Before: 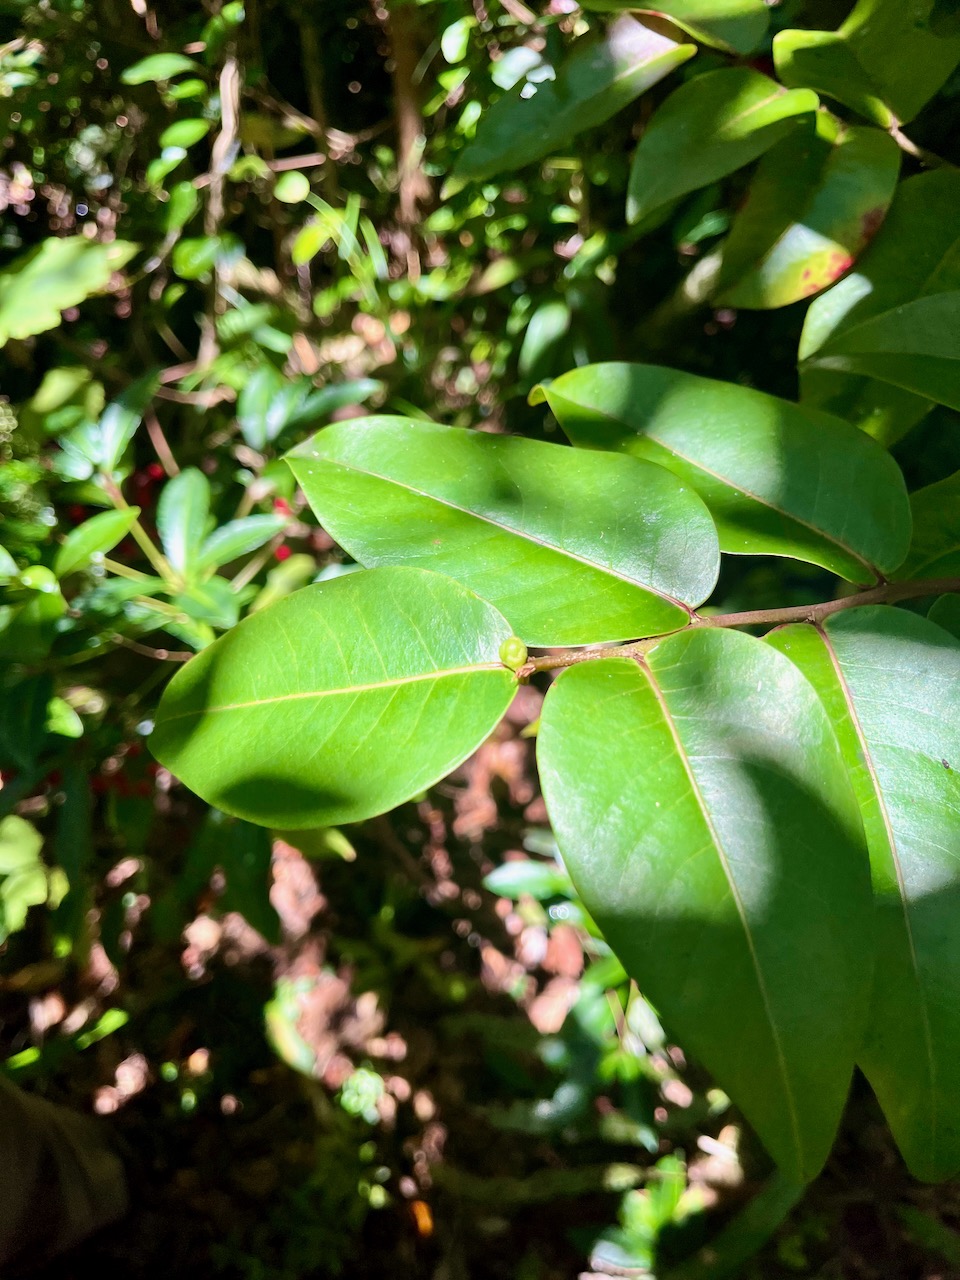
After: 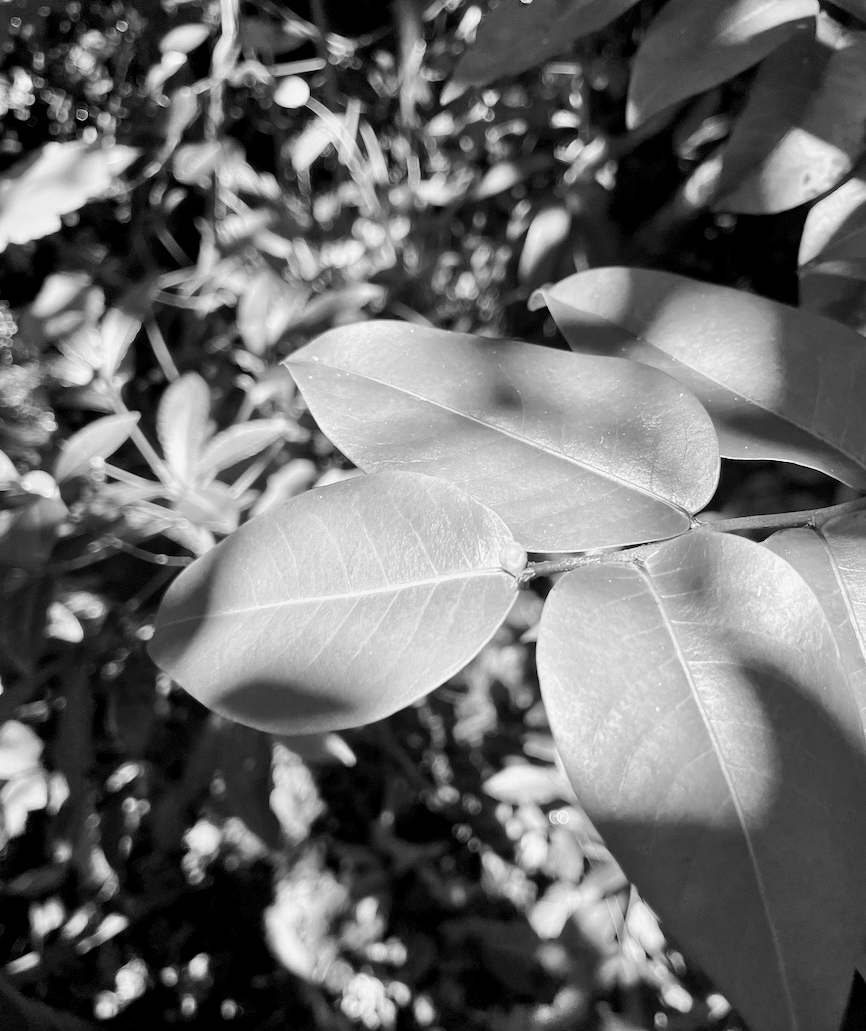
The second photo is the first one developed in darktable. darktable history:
color zones: curves: ch1 [(0, -0.394) (0.143, -0.394) (0.286, -0.394) (0.429, -0.392) (0.571, -0.391) (0.714, -0.391) (0.857, -0.391) (1, -0.394)]
crop: top 7.49%, right 9.717%, bottom 11.943%
